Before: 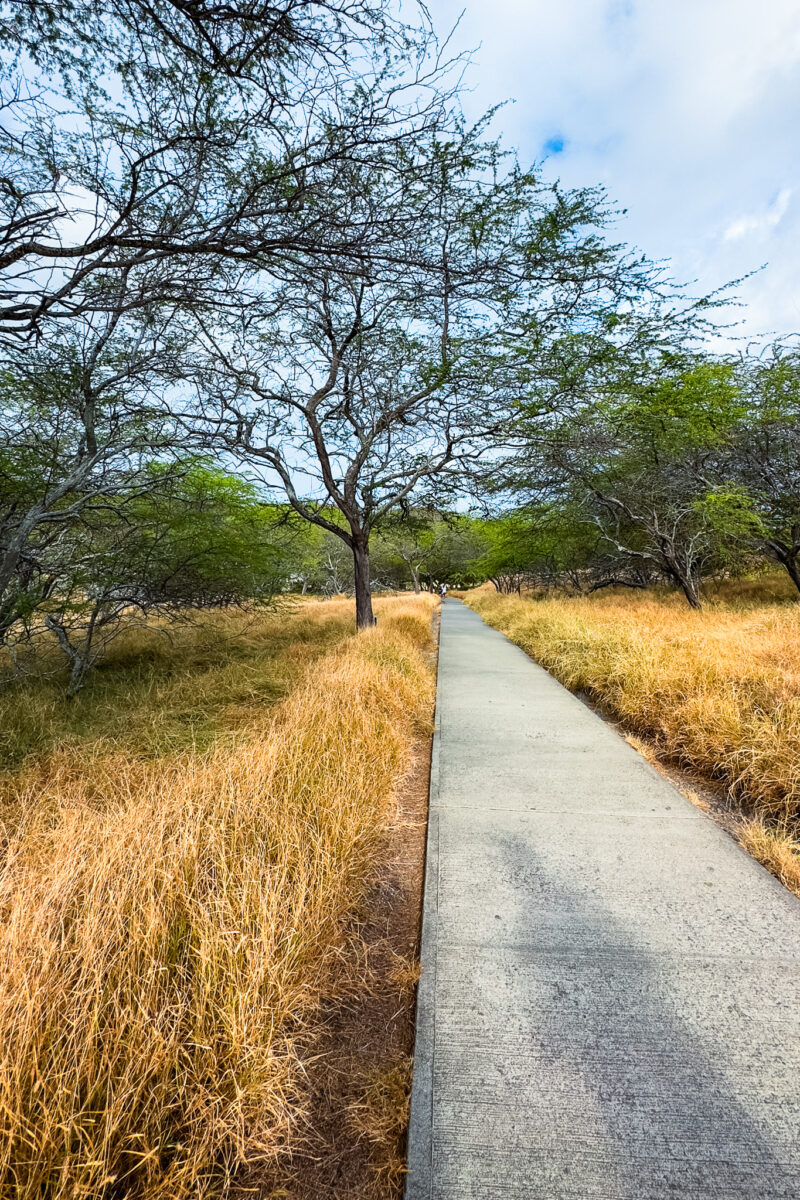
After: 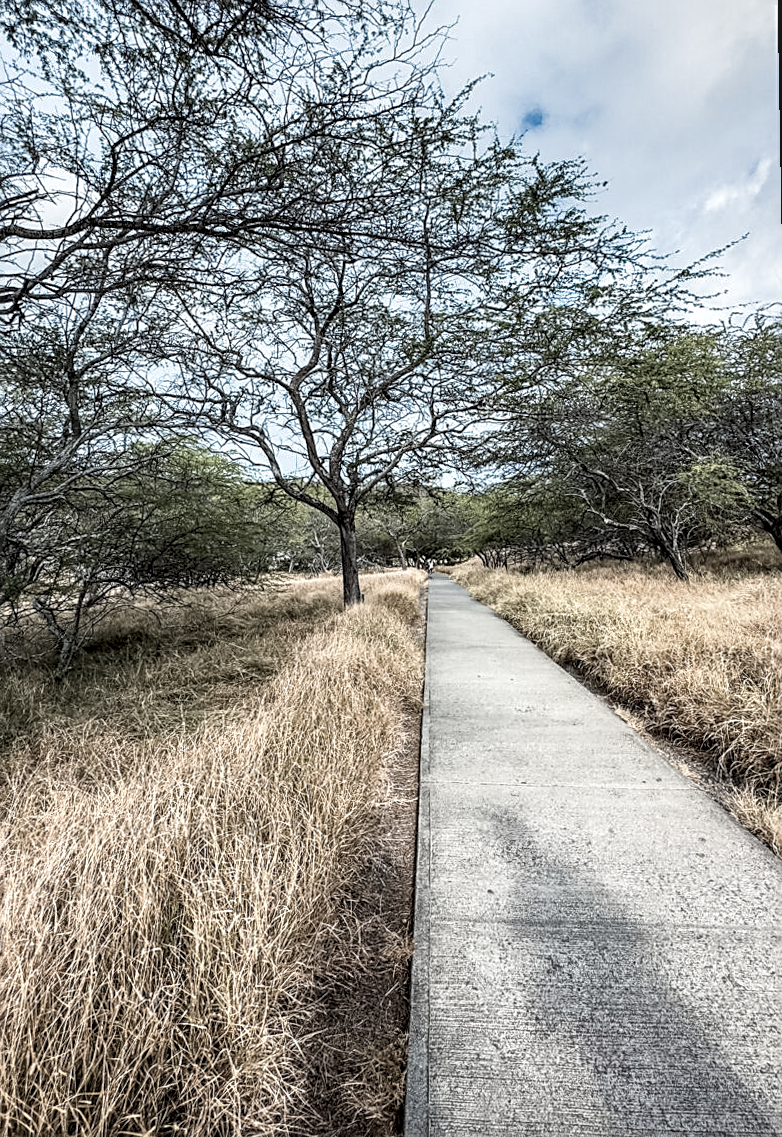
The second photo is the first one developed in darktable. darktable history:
color zones: curves: ch1 [(0.238, 0.163) (0.476, 0.2) (0.733, 0.322) (0.848, 0.134)]
sharpen: on, module defaults
local contrast: detail 150%
crop and rotate: left 1.774%, right 0.633%, bottom 1.28%
rotate and perspective: rotation -1°, crop left 0.011, crop right 0.989, crop top 0.025, crop bottom 0.975
